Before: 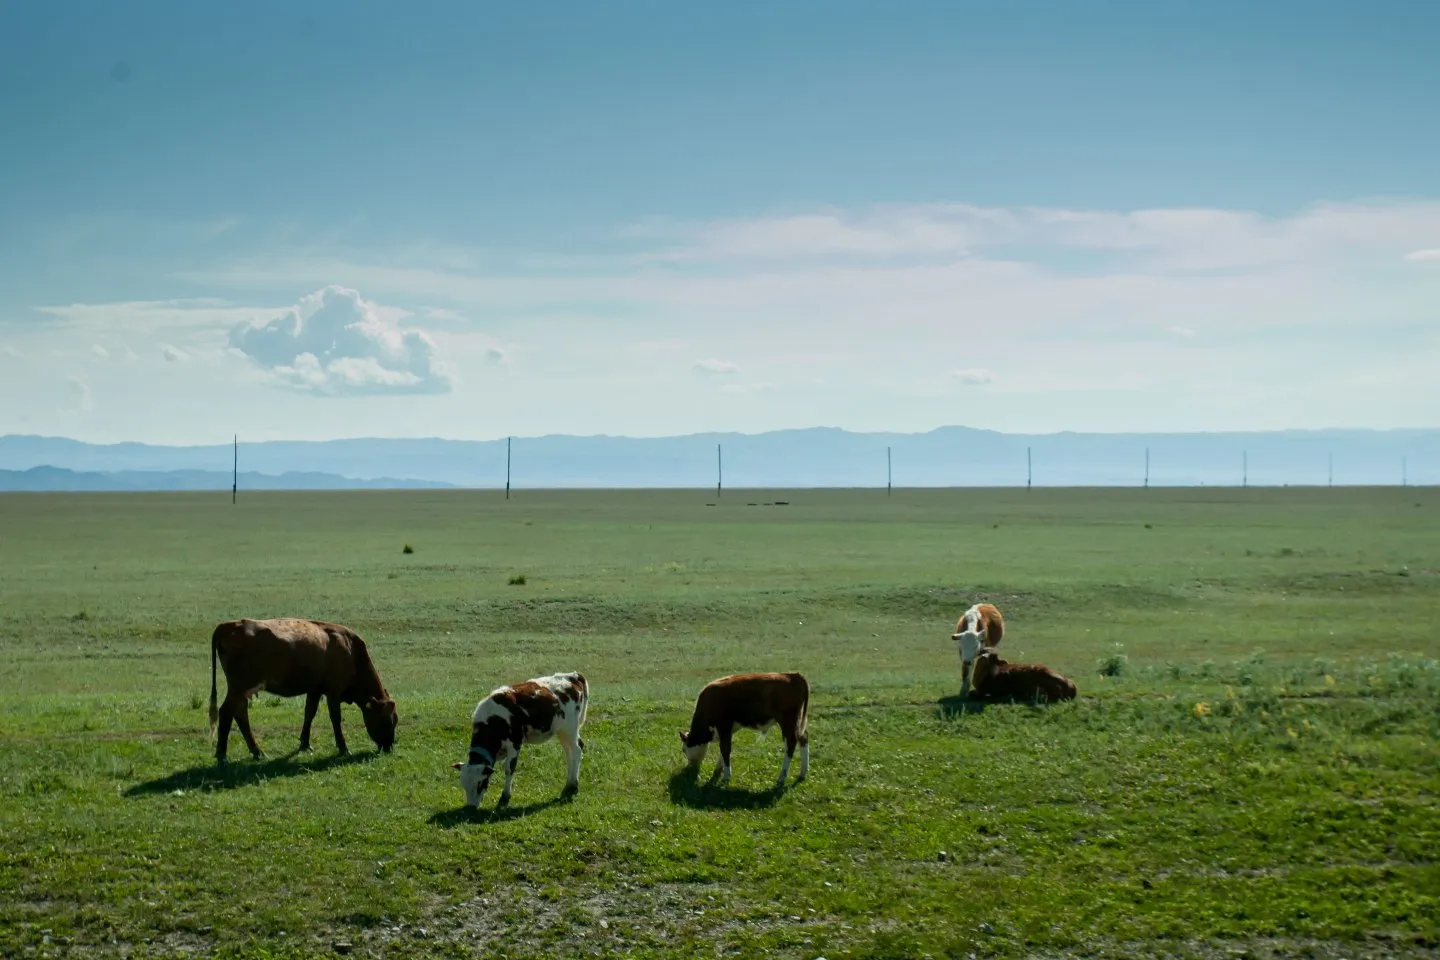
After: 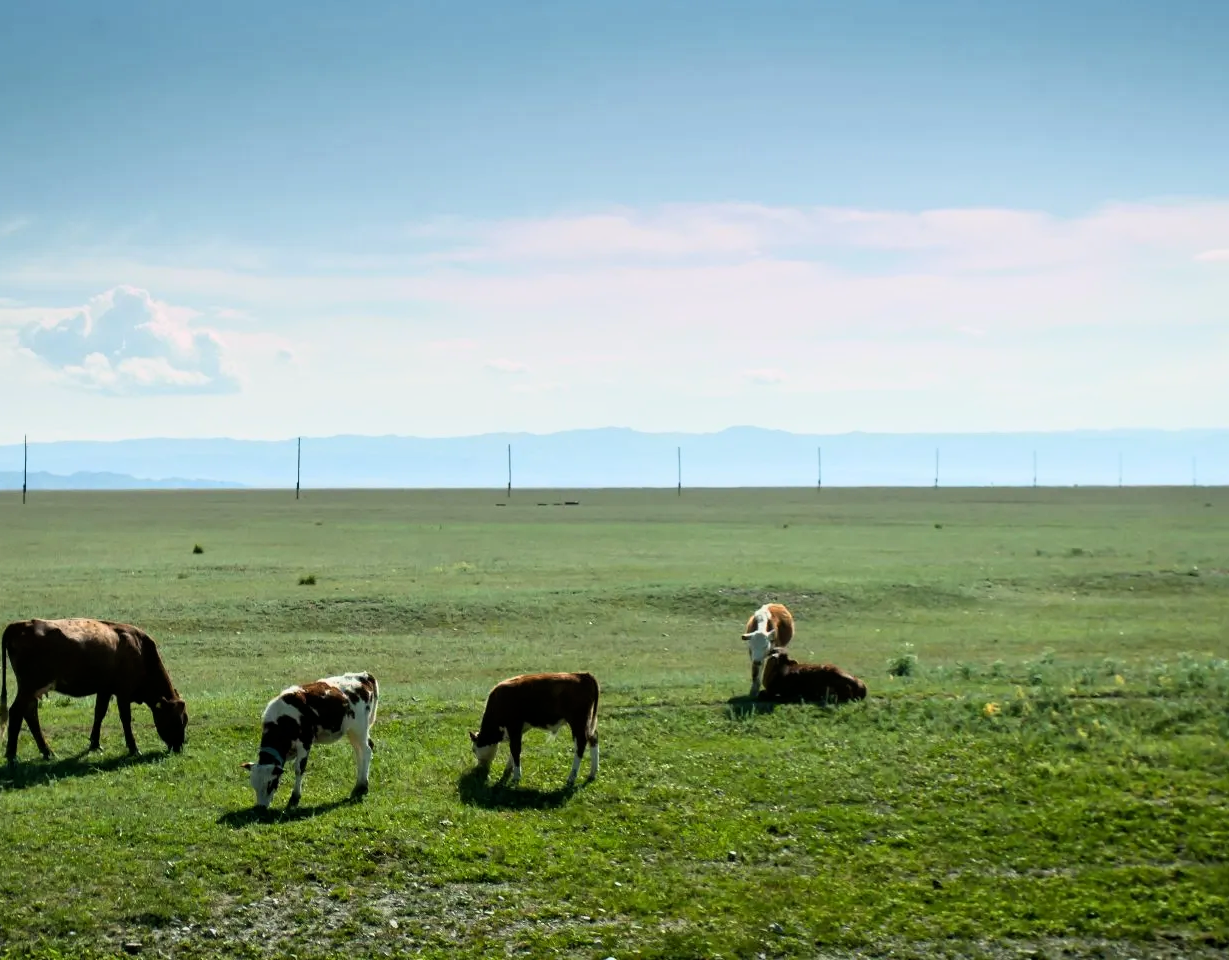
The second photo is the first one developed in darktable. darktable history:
base curve: curves: ch0 [(0, 0) (0.005, 0.002) (0.193, 0.295) (0.399, 0.664) (0.75, 0.928) (1, 1)]
tone equalizer: on, module defaults
graduated density: density 0.38 EV, hardness 21%, rotation -6.11°, saturation 32%
crop and rotate: left 14.584%
